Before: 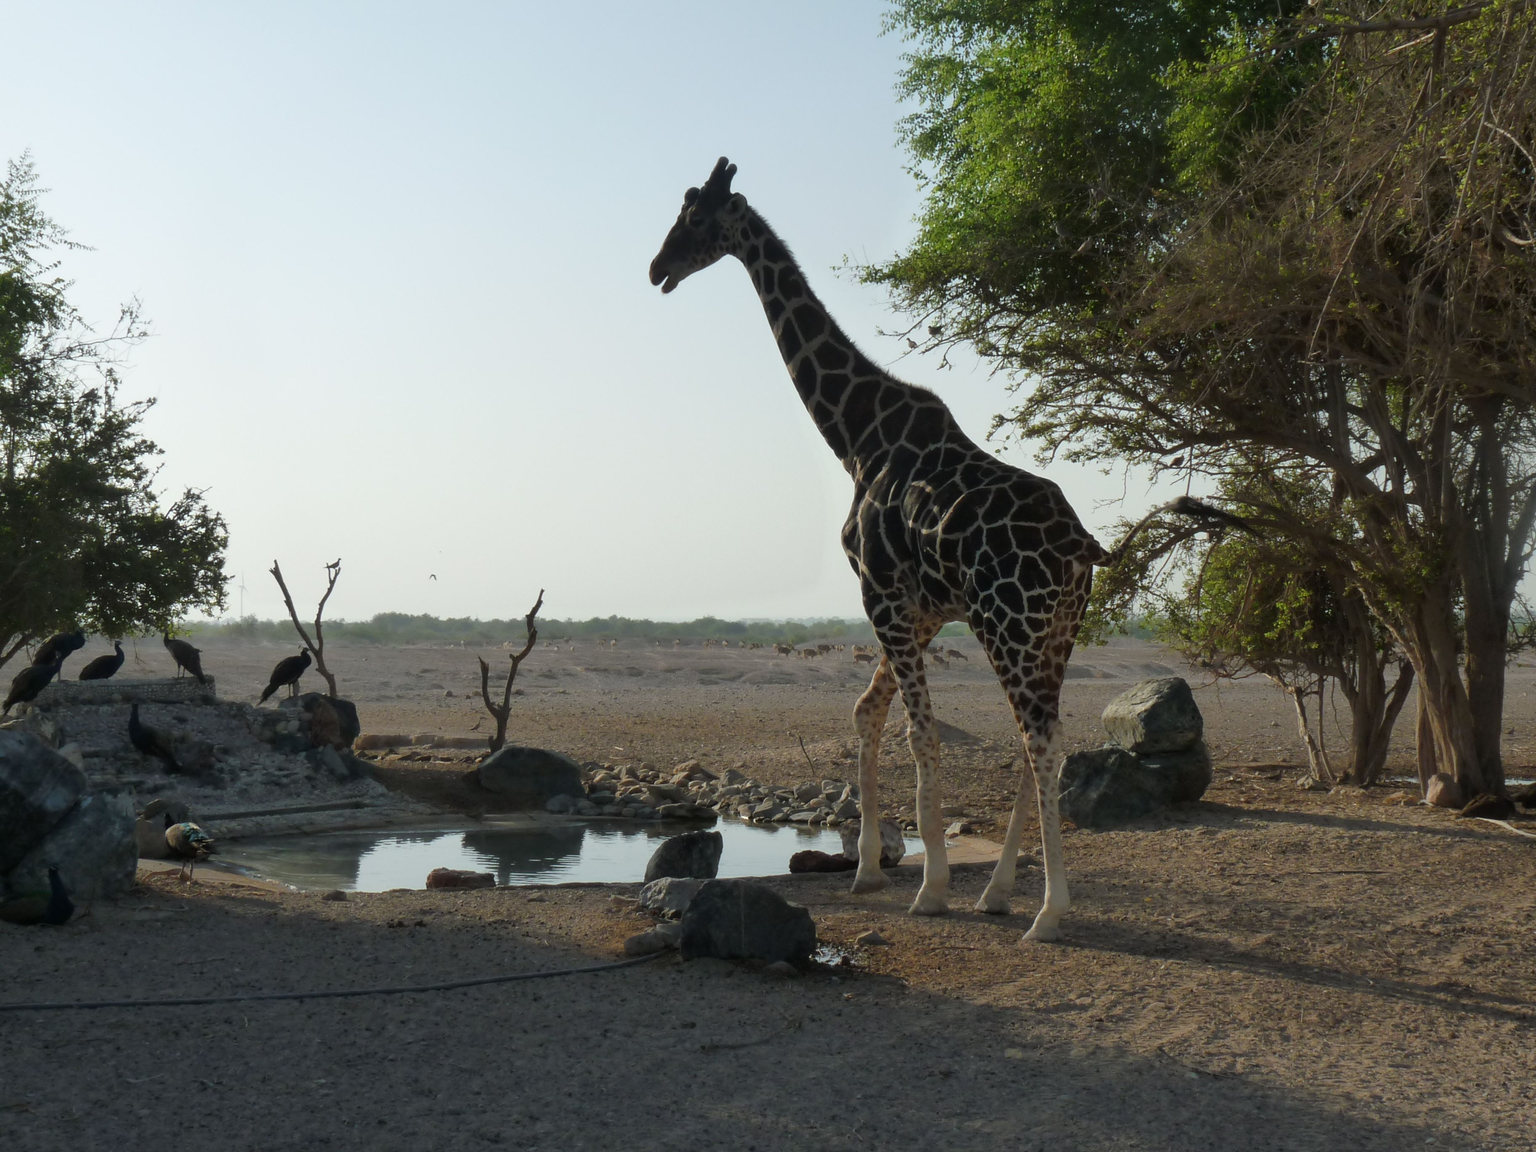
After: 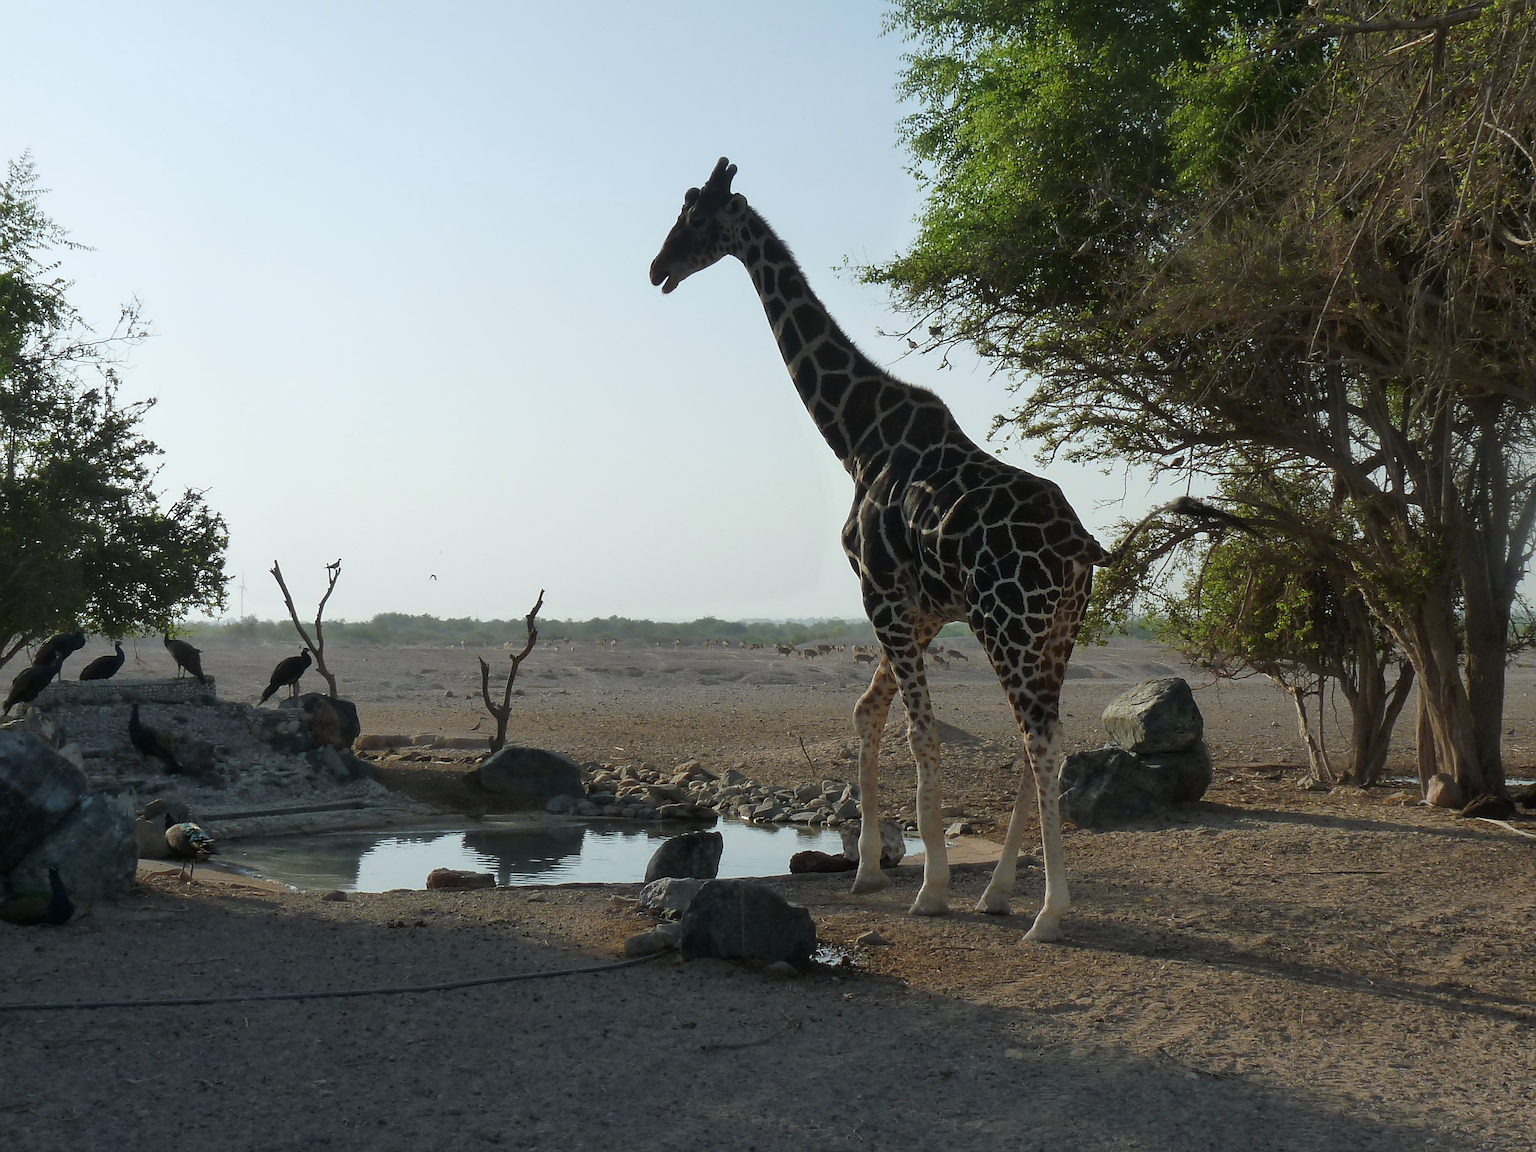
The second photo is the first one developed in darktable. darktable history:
sharpen: radius 1.4, amount 1.25, threshold 0.7
white balance: red 0.982, blue 1.018
